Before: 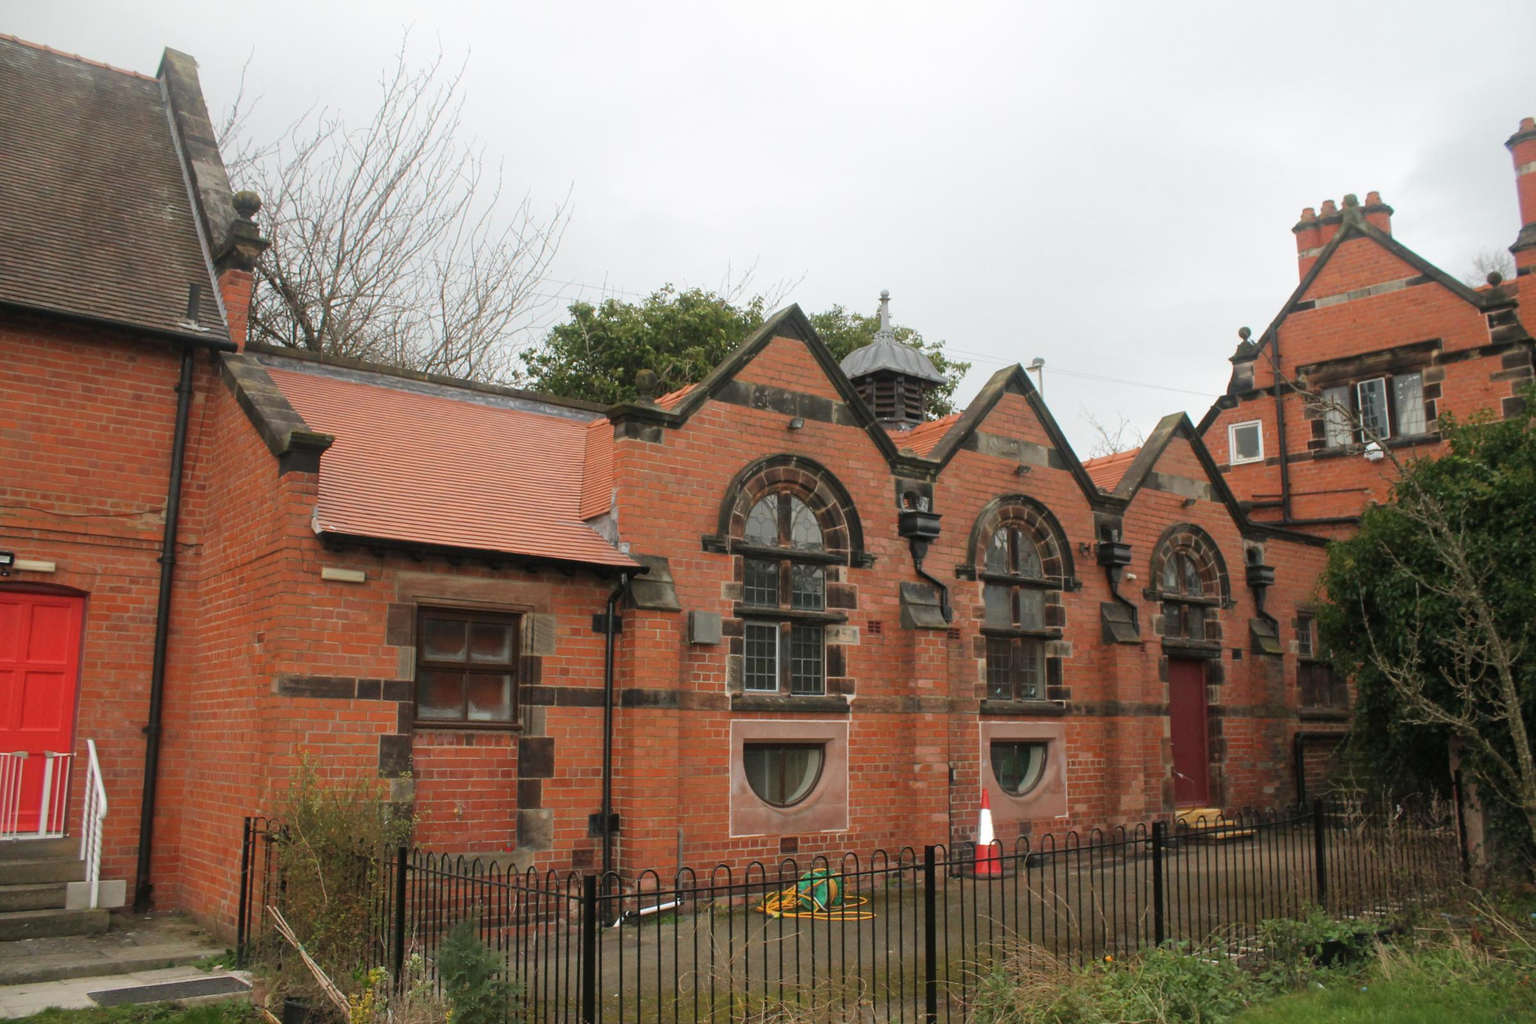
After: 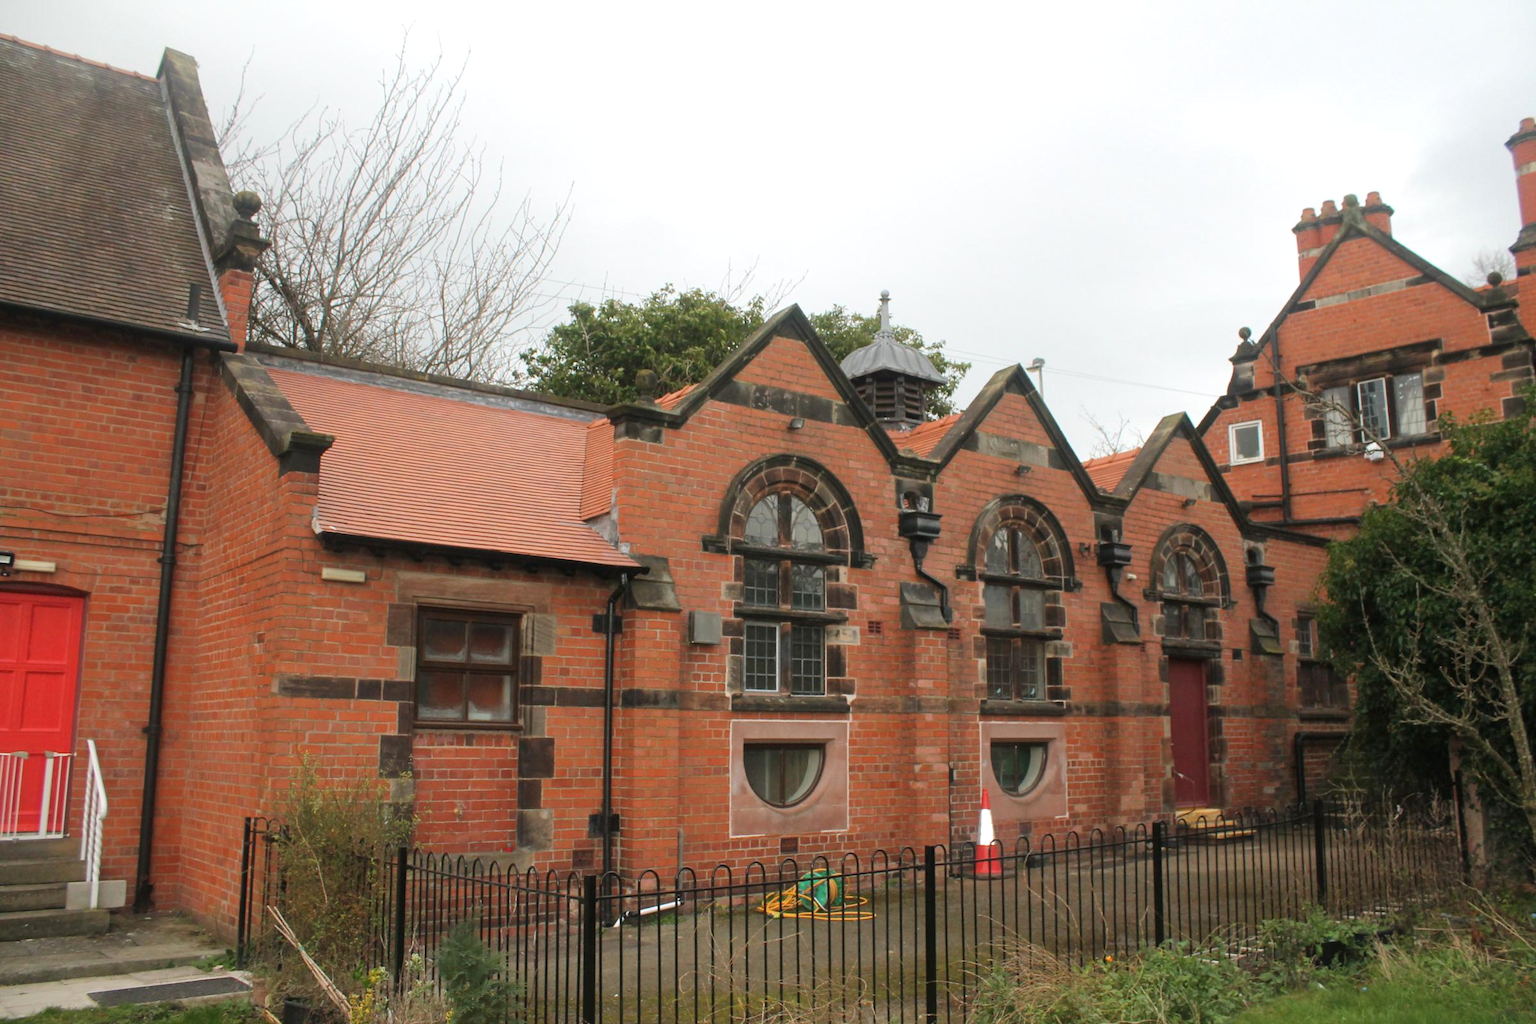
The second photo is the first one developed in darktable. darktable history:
exposure: exposure 0.165 EV, compensate highlight preservation false
